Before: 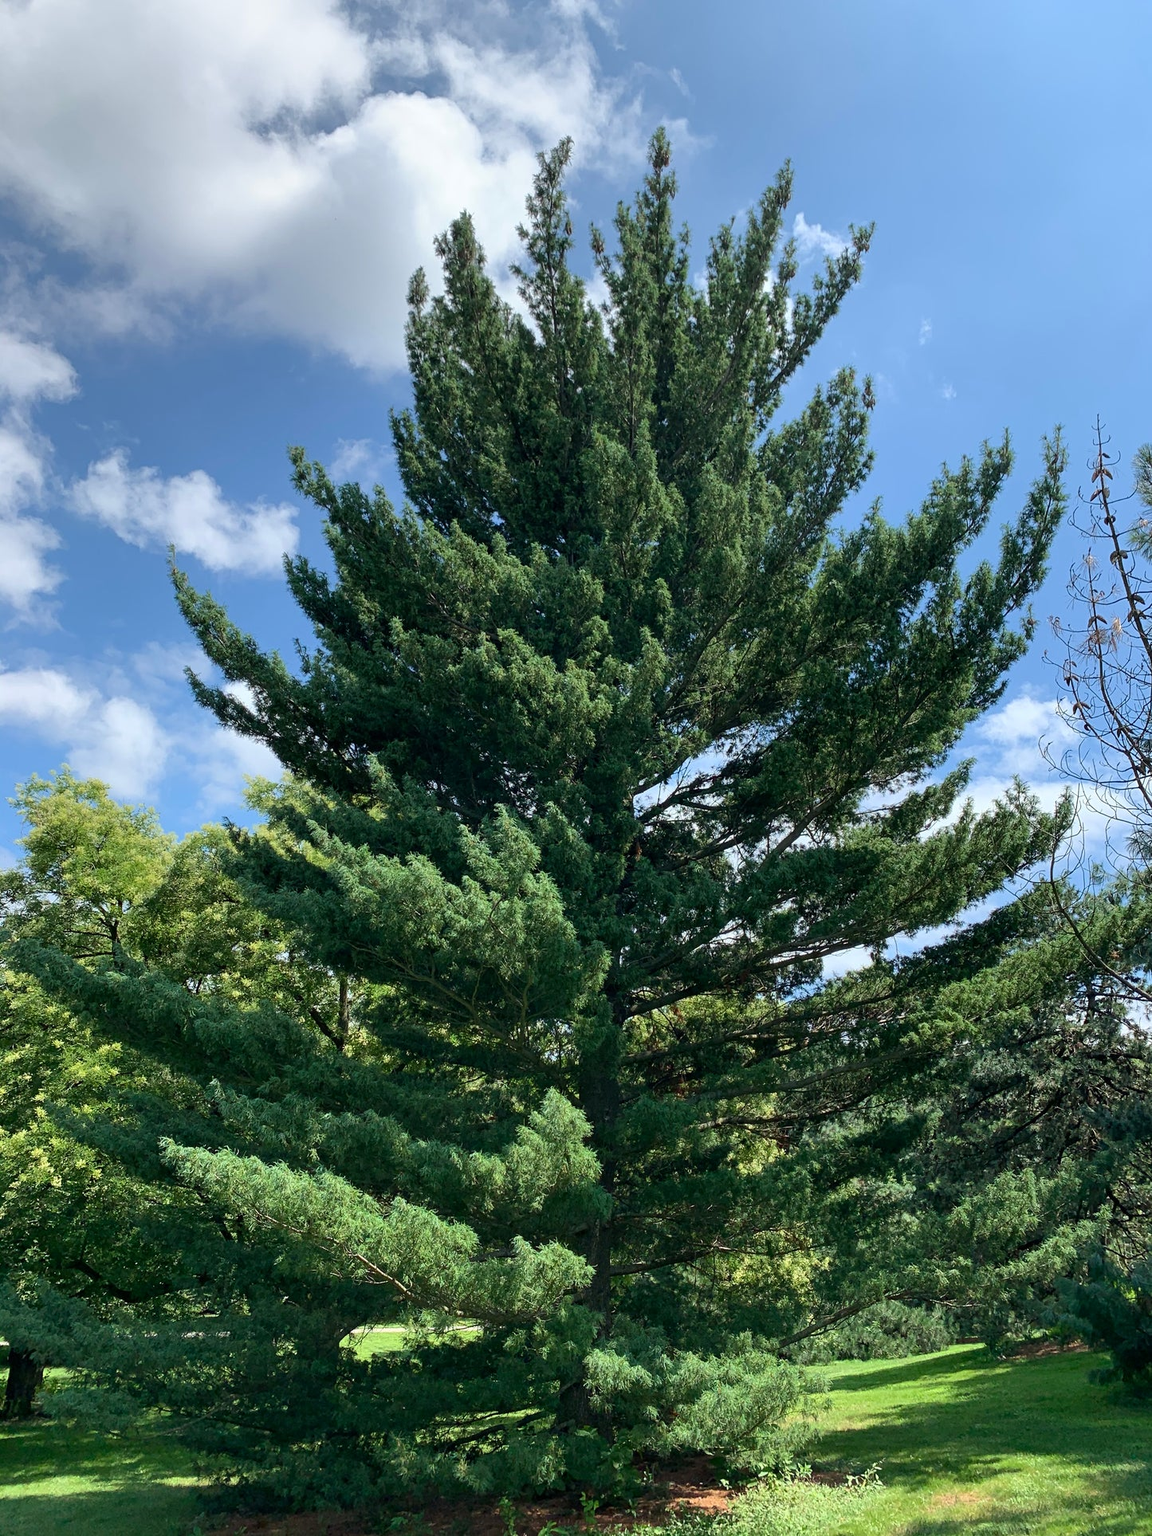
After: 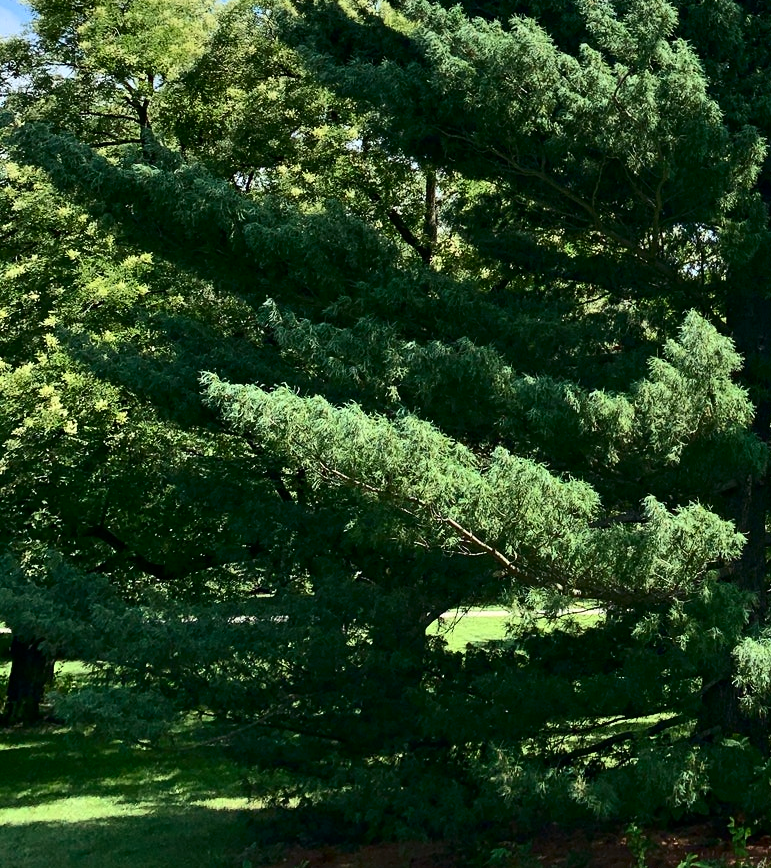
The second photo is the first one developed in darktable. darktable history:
crop and rotate: top 54.778%, right 46.61%, bottom 0.159%
contrast brightness saturation: contrast 0.28
